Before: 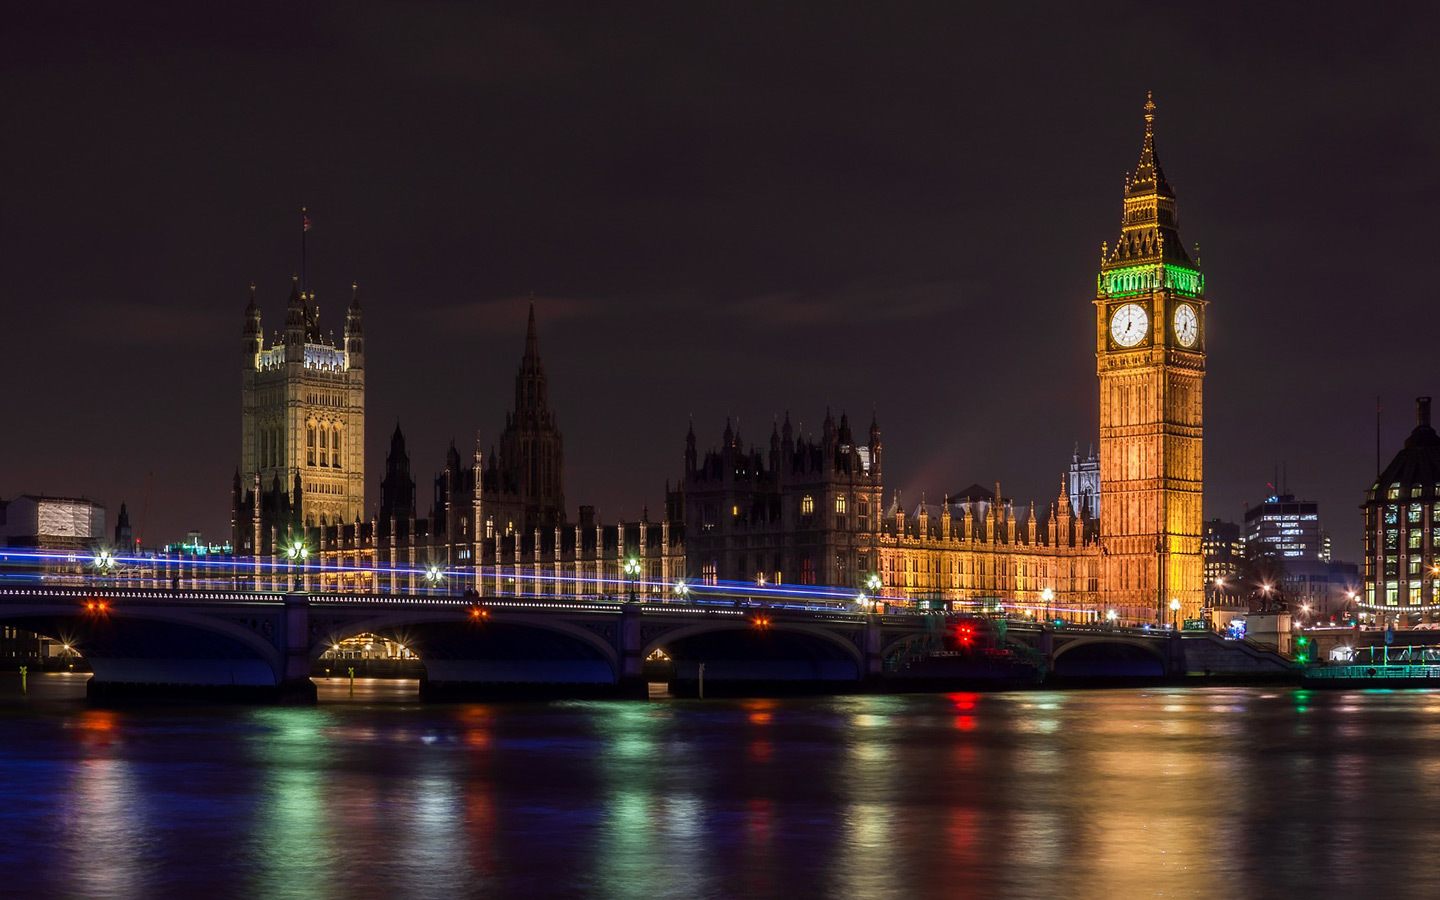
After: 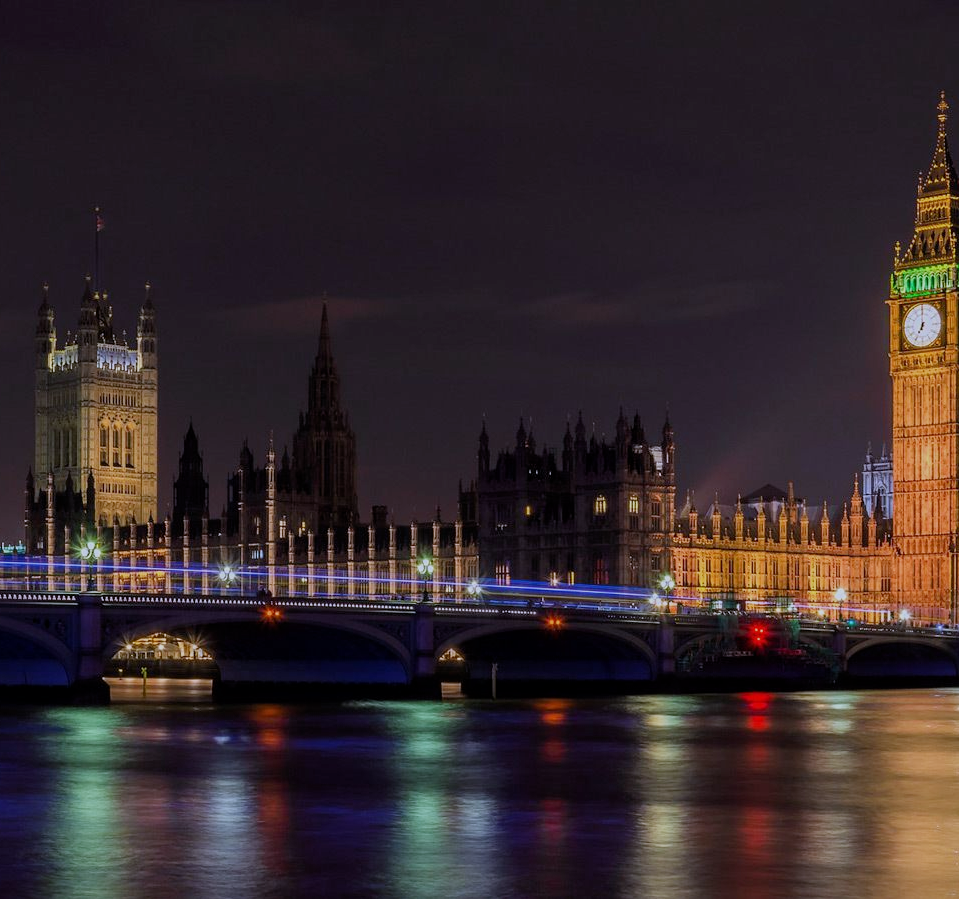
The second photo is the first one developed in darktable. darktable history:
crop and rotate: left 14.436%, right 18.898%
filmic rgb: middle gray luminance 18.42%, black relative exposure -10.5 EV, white relative exposure 3.4 EV, threshold 6 EV, target black luminance 0%, hardness 6.03, latitude 99%, contrast 0.847, shadows ↔ highlights balance 0.505%, add noise in highlights 0, preserve chrominance max RGB, color science v3 (2019), use custom middle-gray values true, iterations of high-quality reconstruction 0, contrast in highlights soft, enable highlight reconstruction true
white balance: red 0.967, blue 1.119, emerald 0.756
